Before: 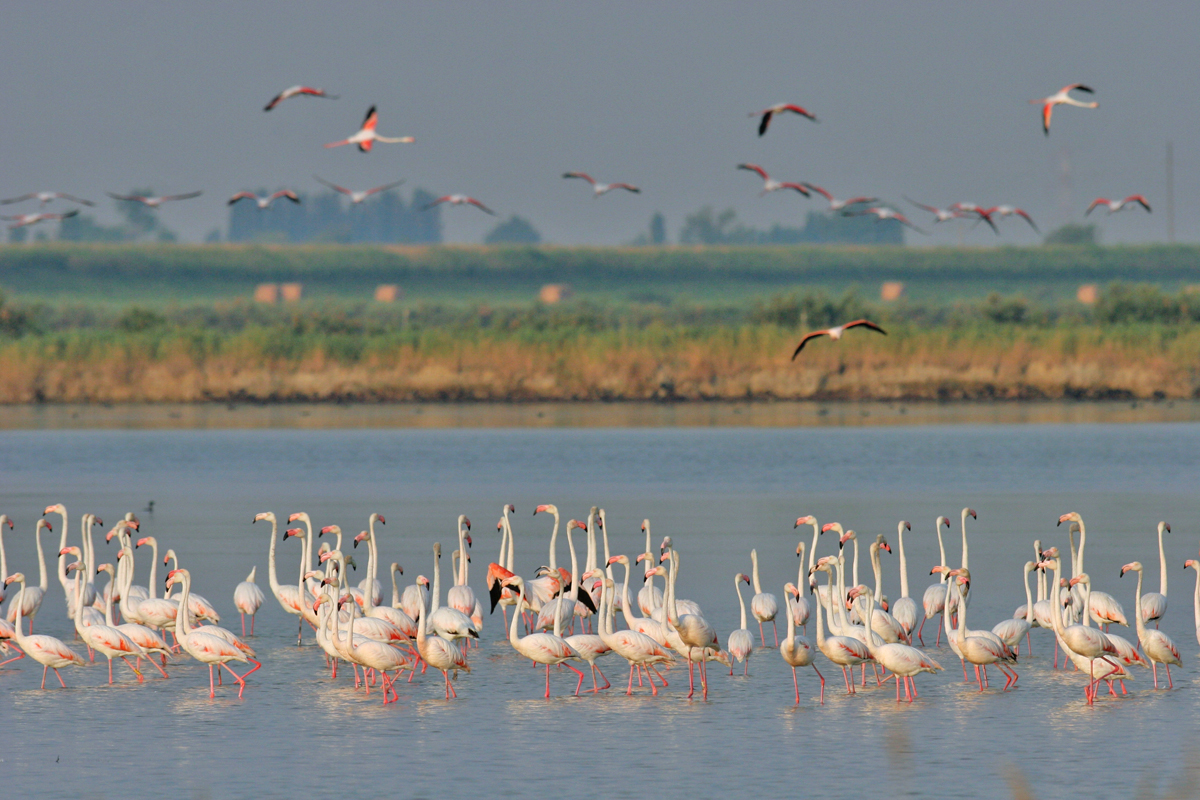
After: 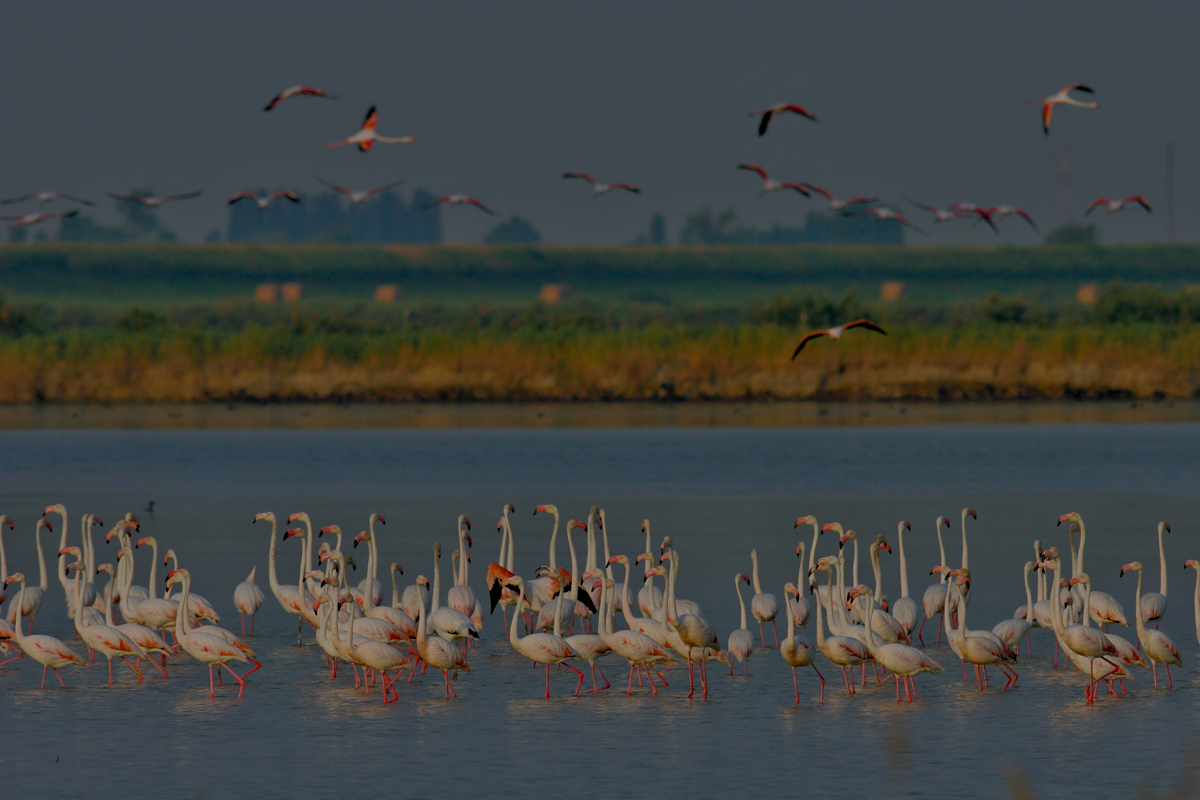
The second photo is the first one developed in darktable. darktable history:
color balance rgb: global offset › luminance -0.504%, perceptual saturation grading › global saturation 19.351%, perceptual brilliance grading › highlights 9.396%, perceptual brilliance grading › mid-tones 4.638%, global vibrance 20%
exposure: exposure -1.905 EV, compensate highlight preservation false
